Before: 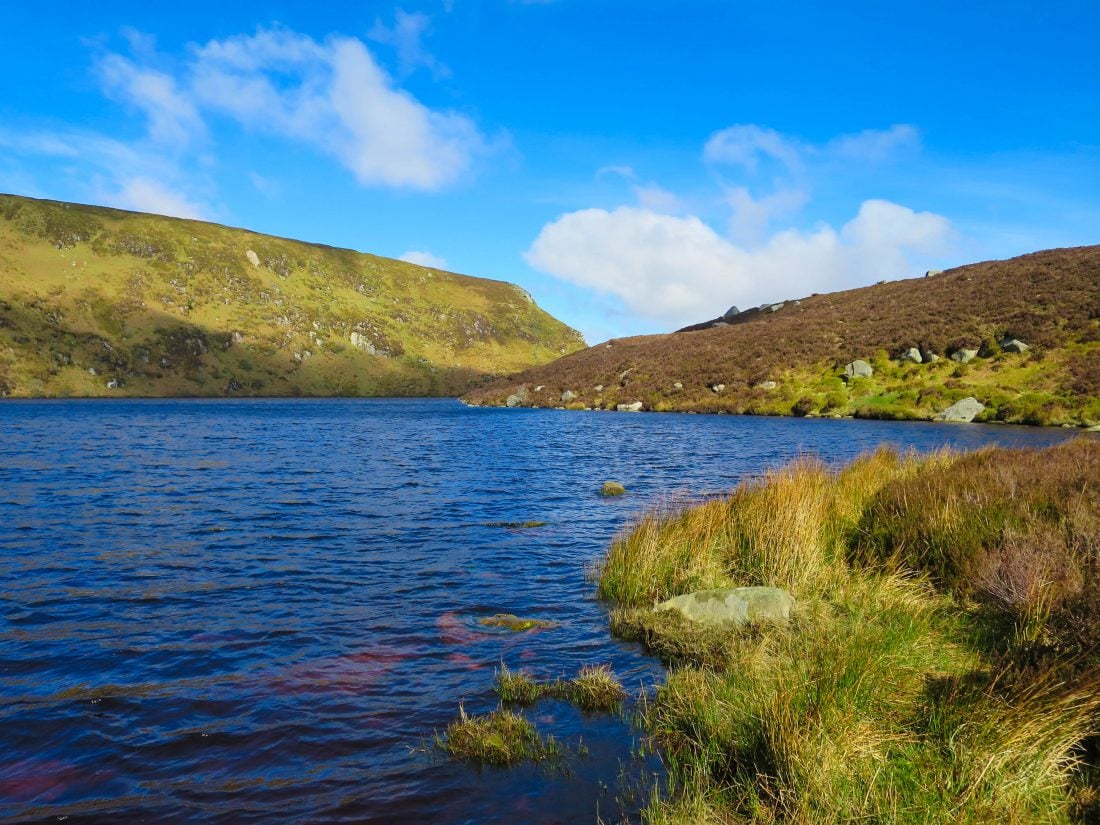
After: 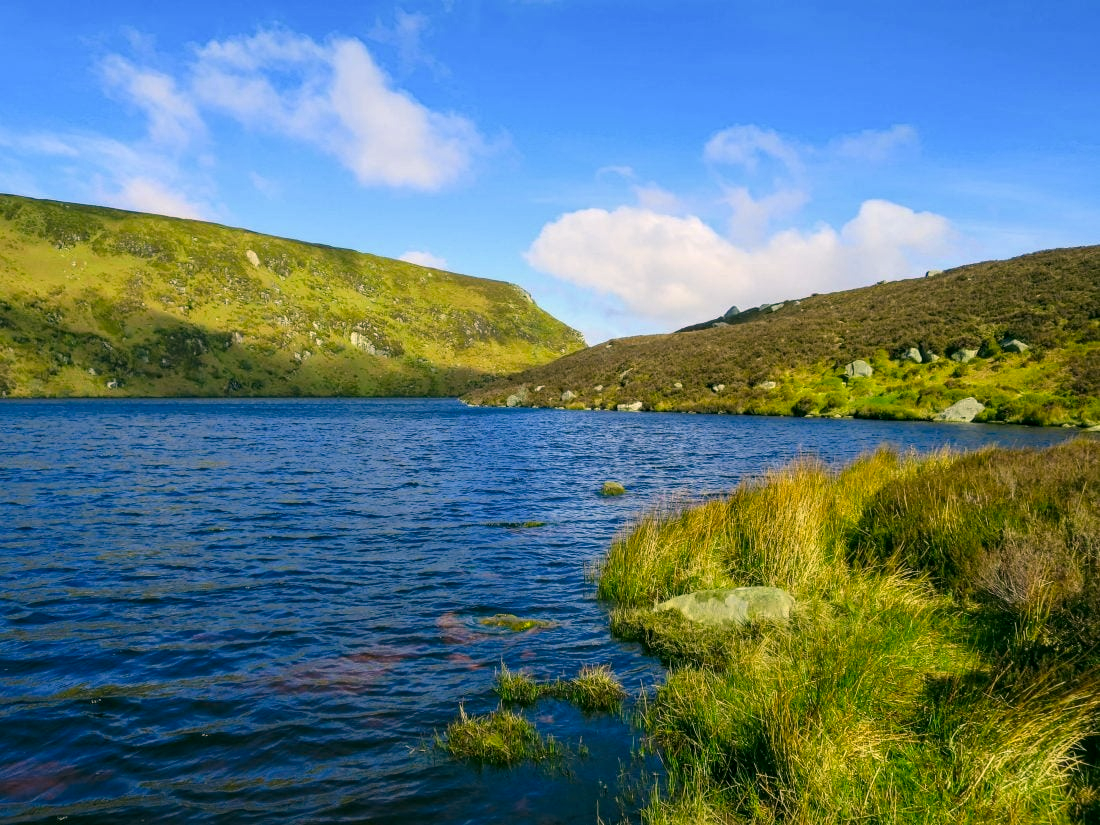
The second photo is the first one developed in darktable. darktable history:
white balance: red 0.967, blue 1.119, emerald 0.756
color correction: highlights a* 5.3, highlights b* 24.26, shadows a* -15.58, shadows b* 4.02
local contrast: on, module defaults
